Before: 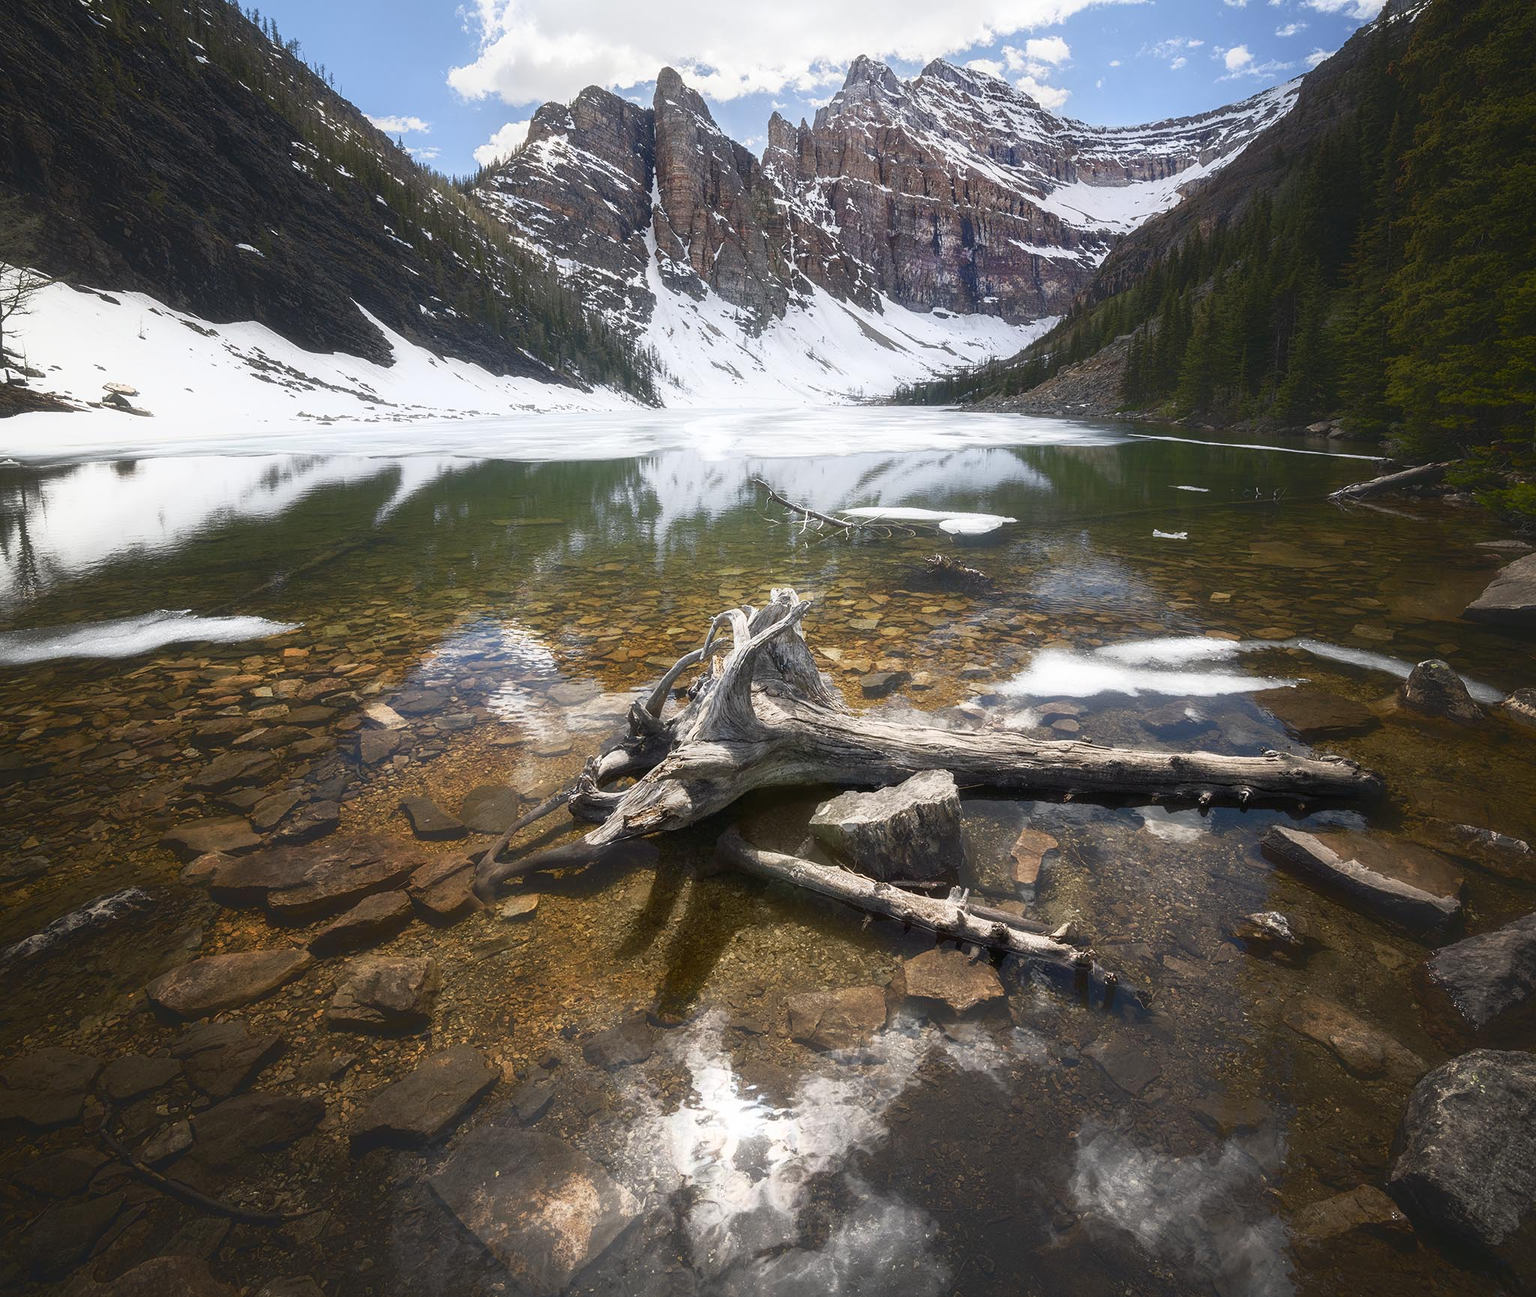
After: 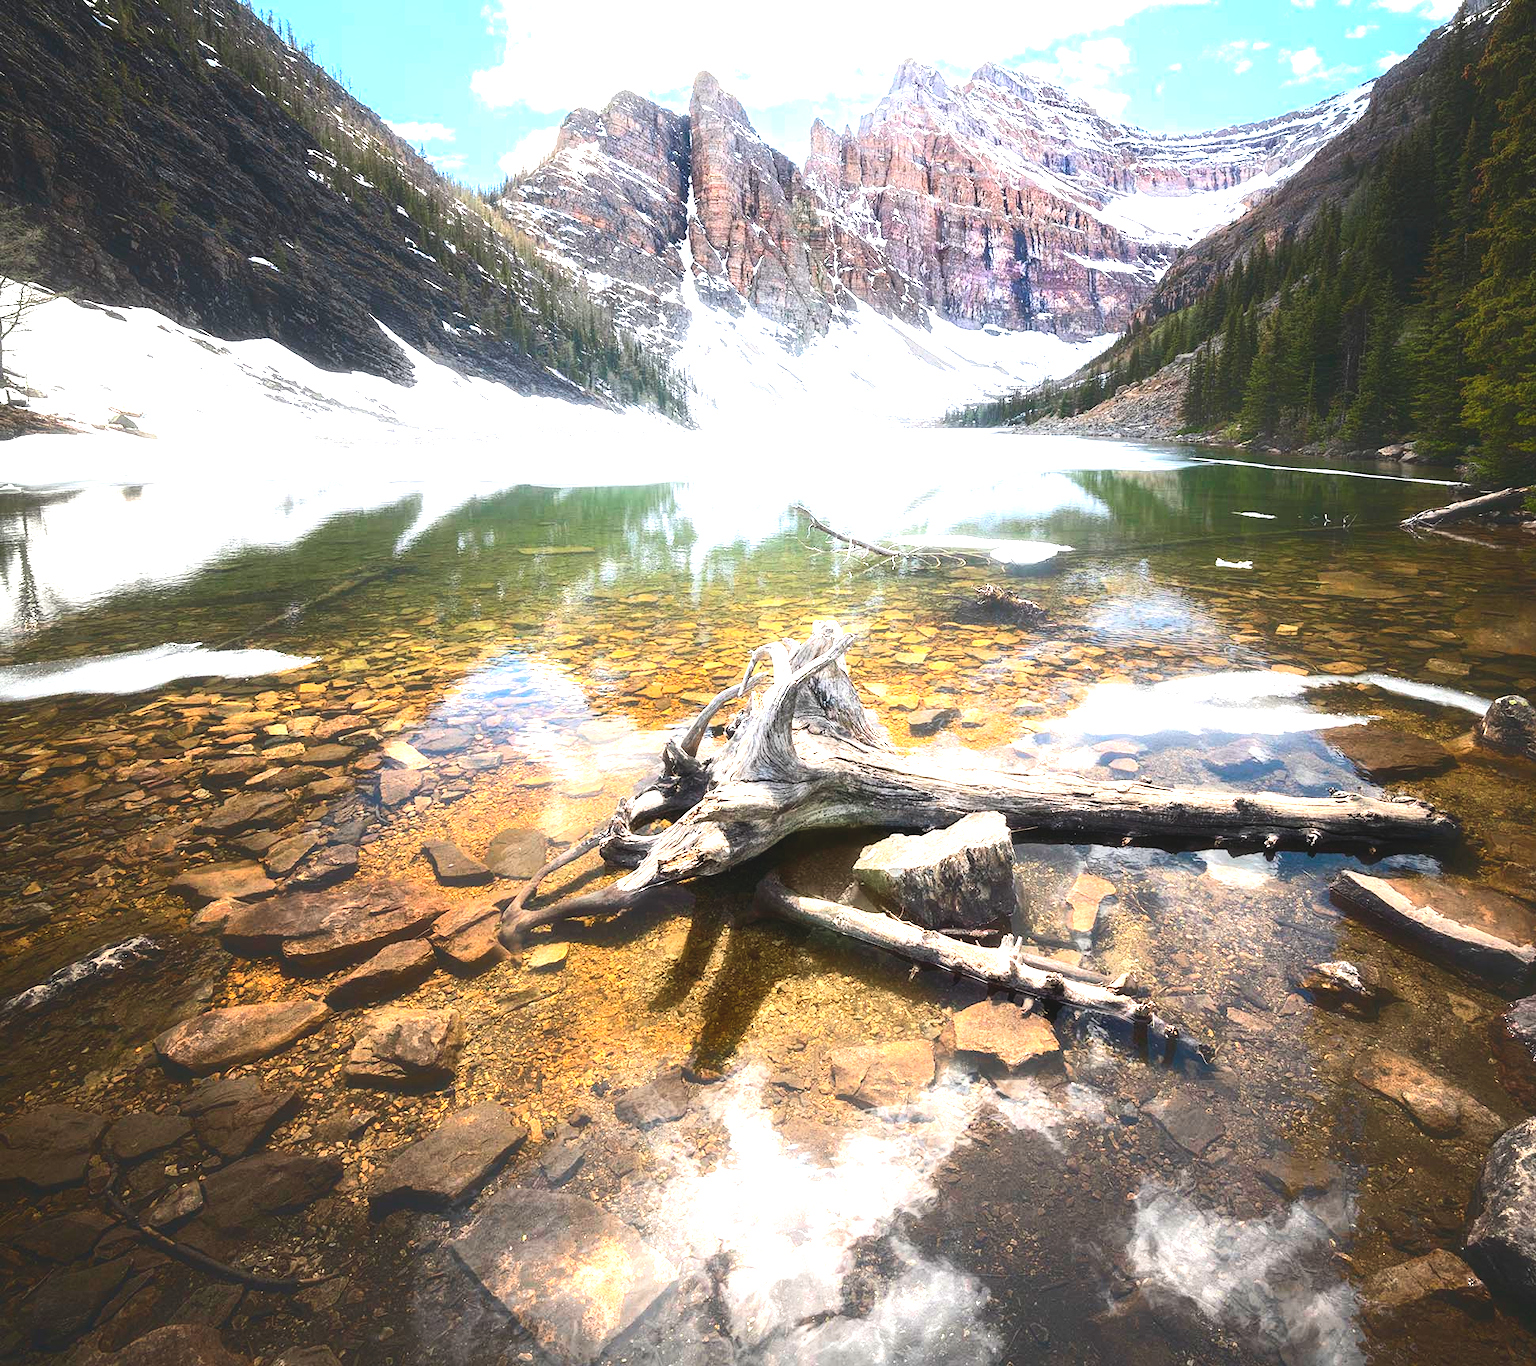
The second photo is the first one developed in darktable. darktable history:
crop and rotate: right 5.167%
tone equalizer: -8 EV -0.75 EV, -7 EV -0.7 EV, -6 EV -0.6 EV, -5 EV -0.4 EV, -3 EV 0.4 EV, -2 EV 0.6 EV, -1 EV 0.7 EV, +0 EV 0.75 EV, edges refinement/feathering 500, mask exposure compensation -1.57 EV, preserve details no
contrast brightness saturation: contrast 0.2, brightness 0.16, saturation 0.22
exposure: black level correction -0.005, exposure 1 EV, compensate highlight preservation false
